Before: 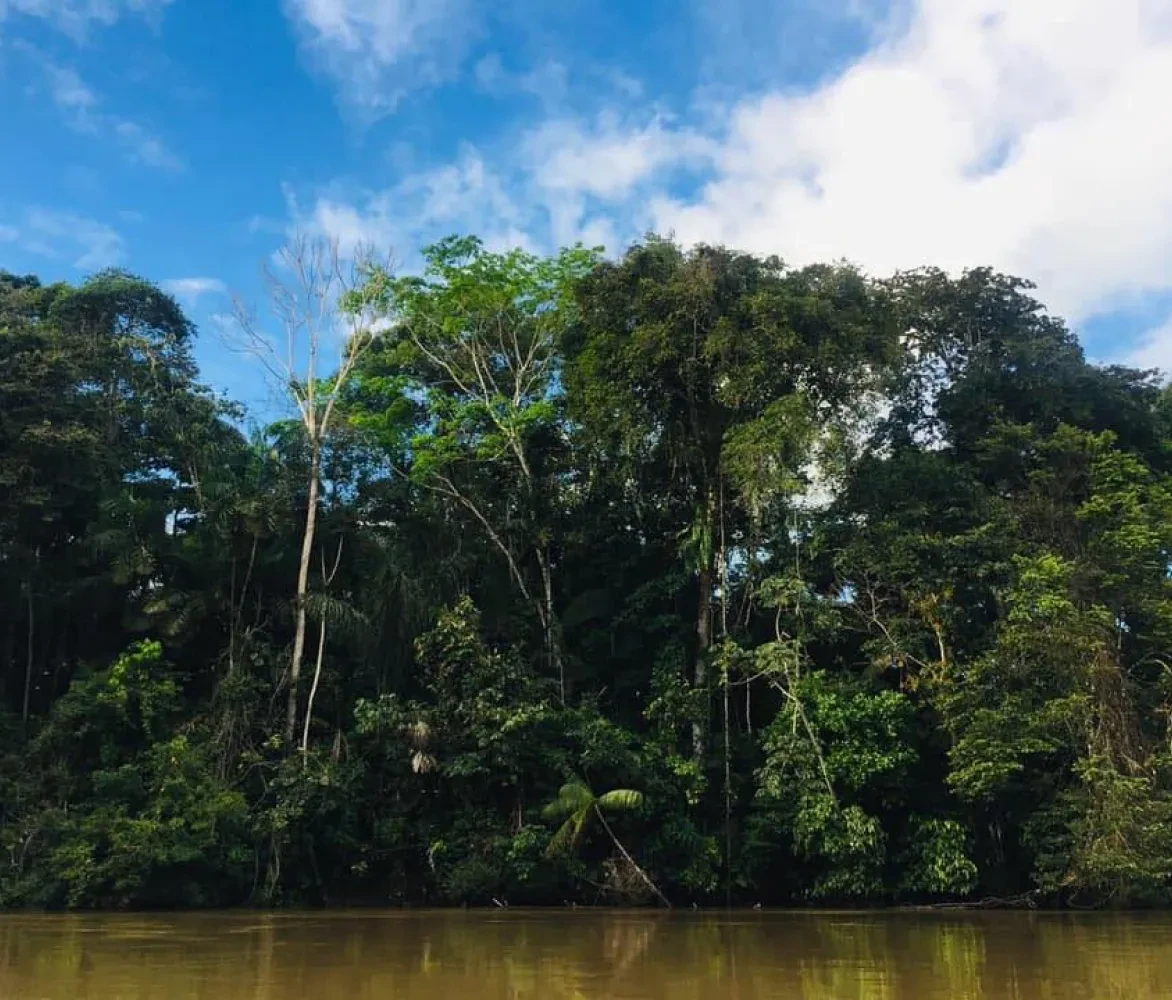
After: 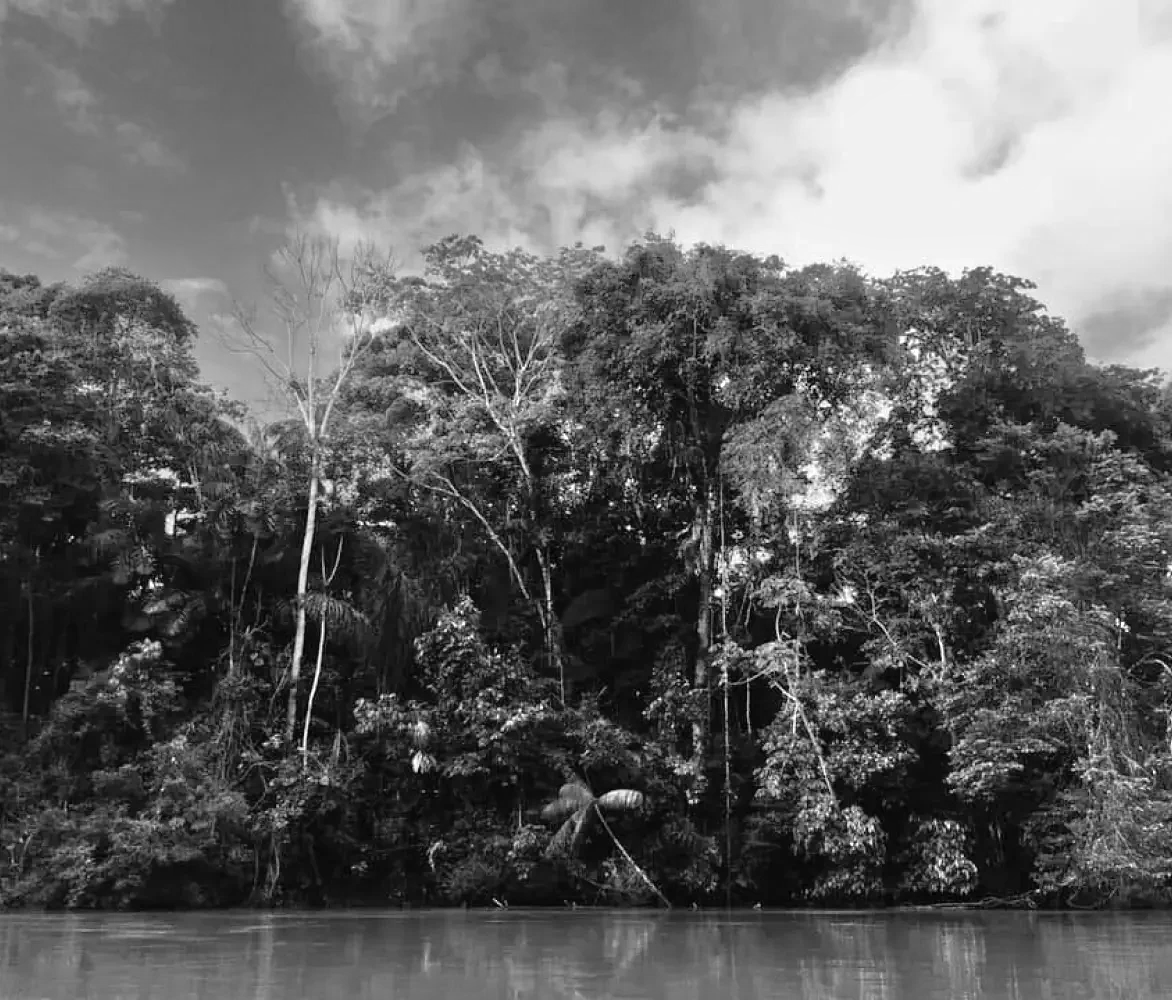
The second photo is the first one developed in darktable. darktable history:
monochrome: a -11.7, b 1.62, size 0.5, highlights 0.38
tone equalizer: -7 EV 0.15 EV, -6 EV 0.6 EV, -5 EV 1.15 EV, -4 EV 1.33 EV, -3 EV 1.15 EV, -2 EV 0.6 EV, -1 EV 0.15 EV, mask exposure compensation -0.5 EV
